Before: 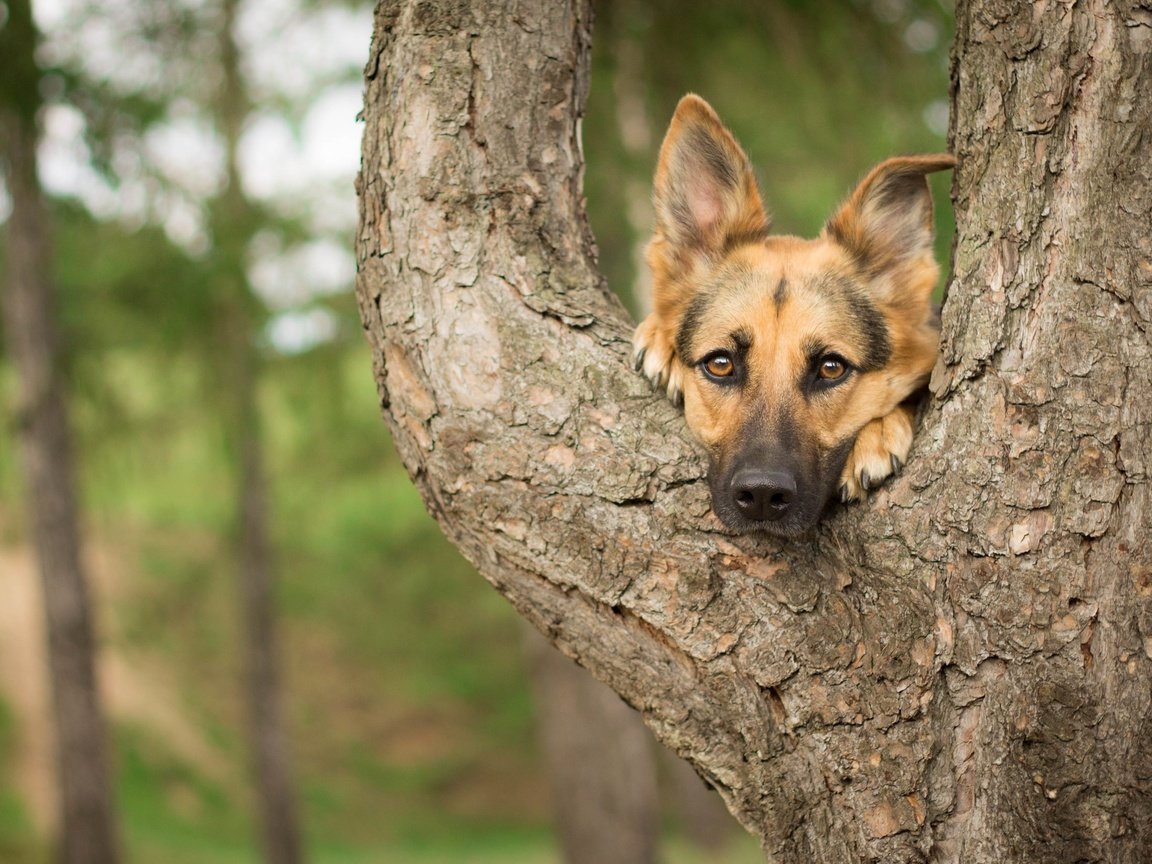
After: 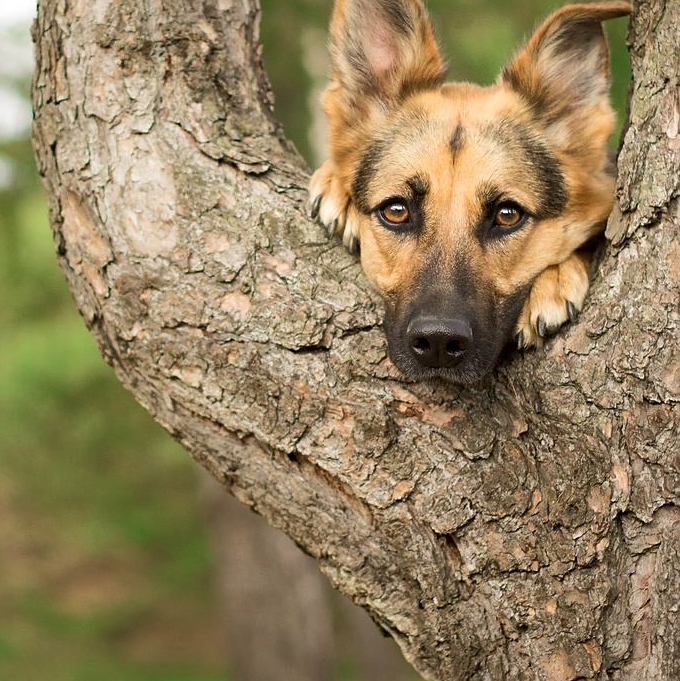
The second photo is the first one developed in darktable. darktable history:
local contrast: mode bilateral grid, contrast 21, coarseness 50, detail 128%, midtone range 0.2
sharpen: radius 0.974, amount 0.612
tone curve: curves: ch0 [(0, 0) (0.003, 0.003) (0.011, 0.011) (0.025, 0.024) (0.044, 0.043) (0.069, 0.068) (0.1, 0.097) (0.136, 0.132) (0.177, 0.173) (0.224, 0.219) (0.277, 0.27) (0.335, 0.327) (0.399, 0.389) (0.468, 0.457) (0.543, 0.549) (0.623, 0.628) (0.709, 0.713) (0.801, 0.803) (0.898, 0.899) (1, 1)], color space Lab, independent channels, preserve colors none
crop and rotate: left 28.207%, top 17.822%, right 12.73%, bottom 3.332%
